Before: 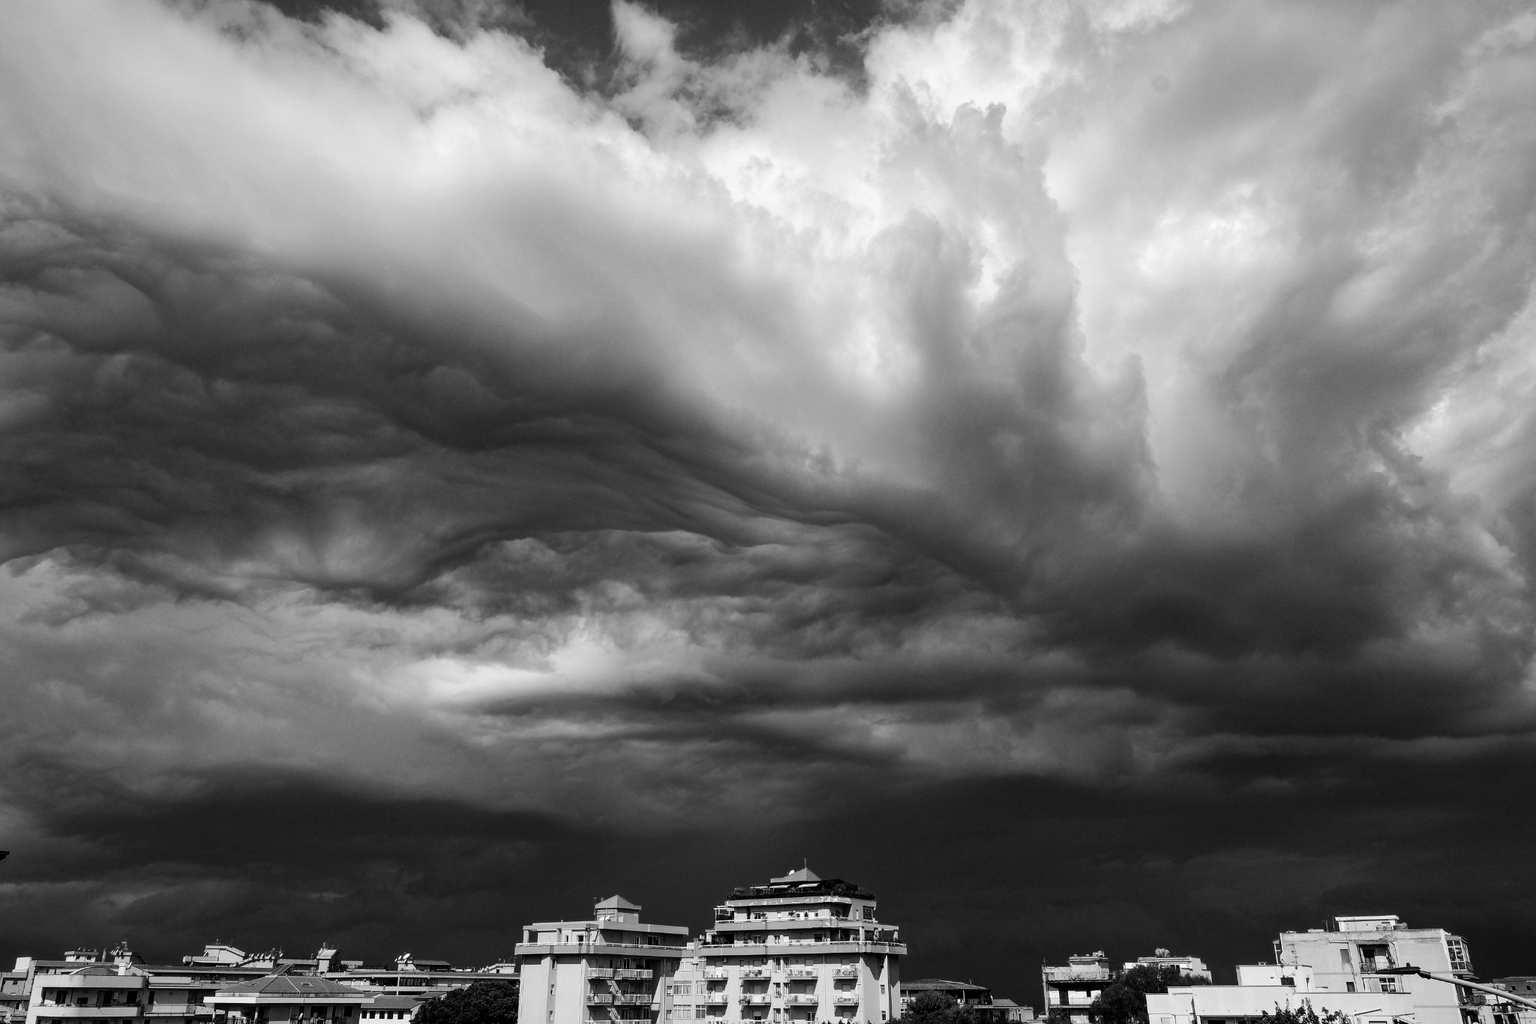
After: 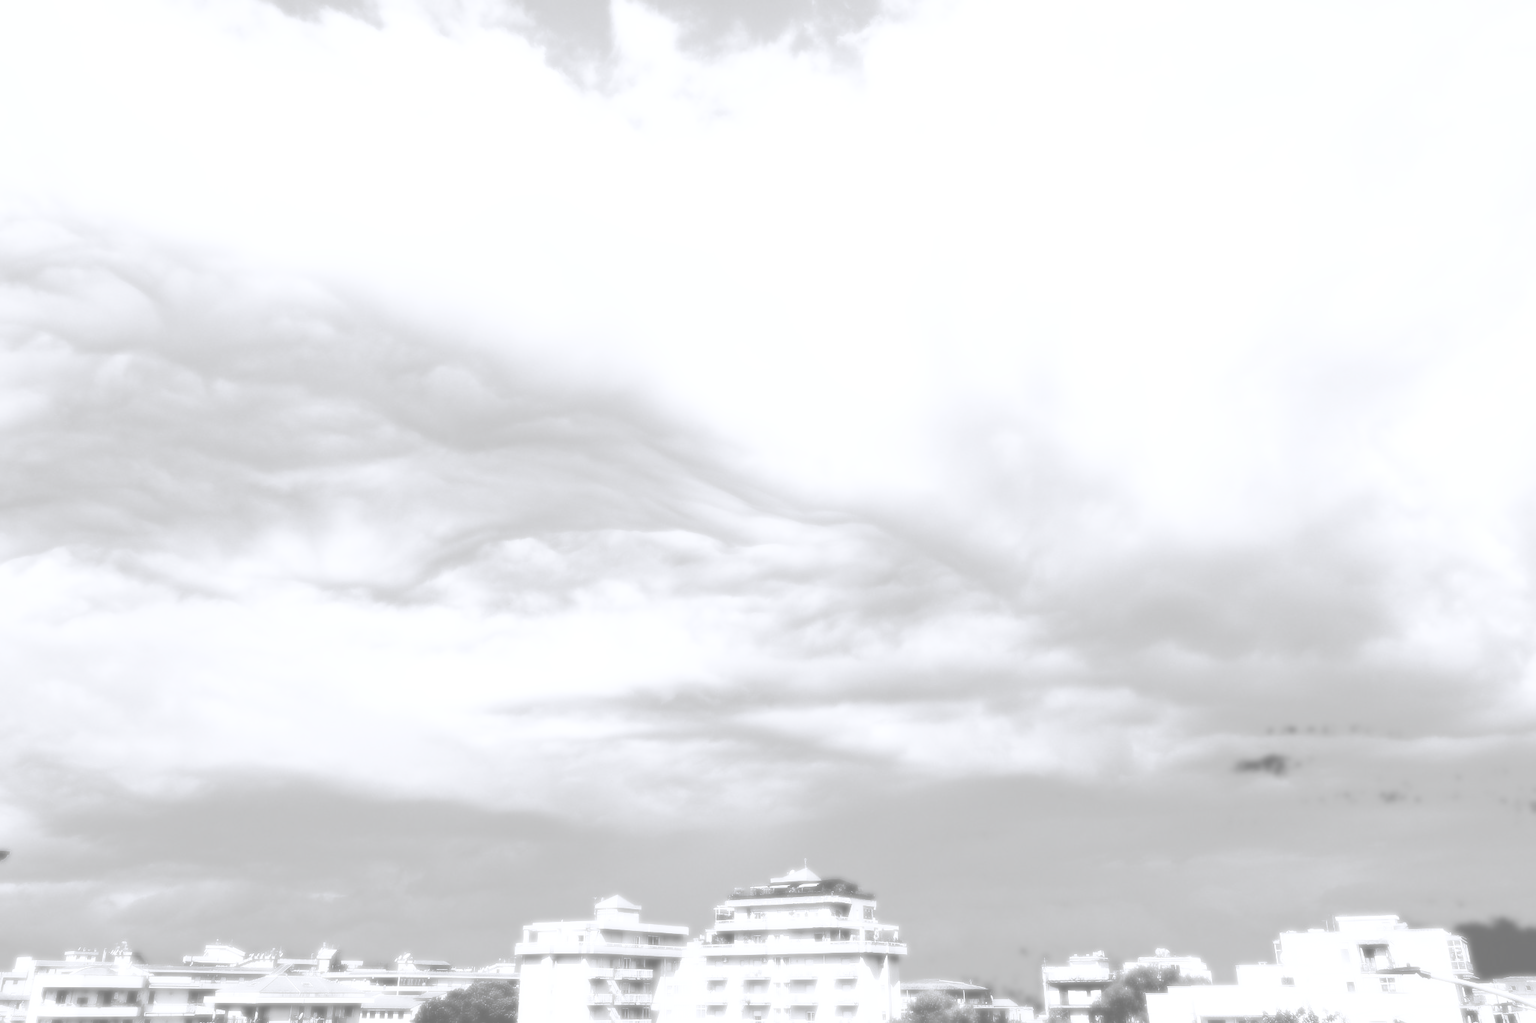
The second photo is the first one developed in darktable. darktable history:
bloom: size 0%, threshold 54.82%, strength 8.31%
white balance: red 0.984, blue 1.059
exposure: black level correction -0.087, compensate highlight preservation false
base curve: curves: ch0 [(0, 0) (0.007, 0.004) (0.027, 0.03) (0.046, 0.07) (0.207, 0.54) (0.442, 0.872) (0.673, 0.972) (1, 1)], preserve colors none
